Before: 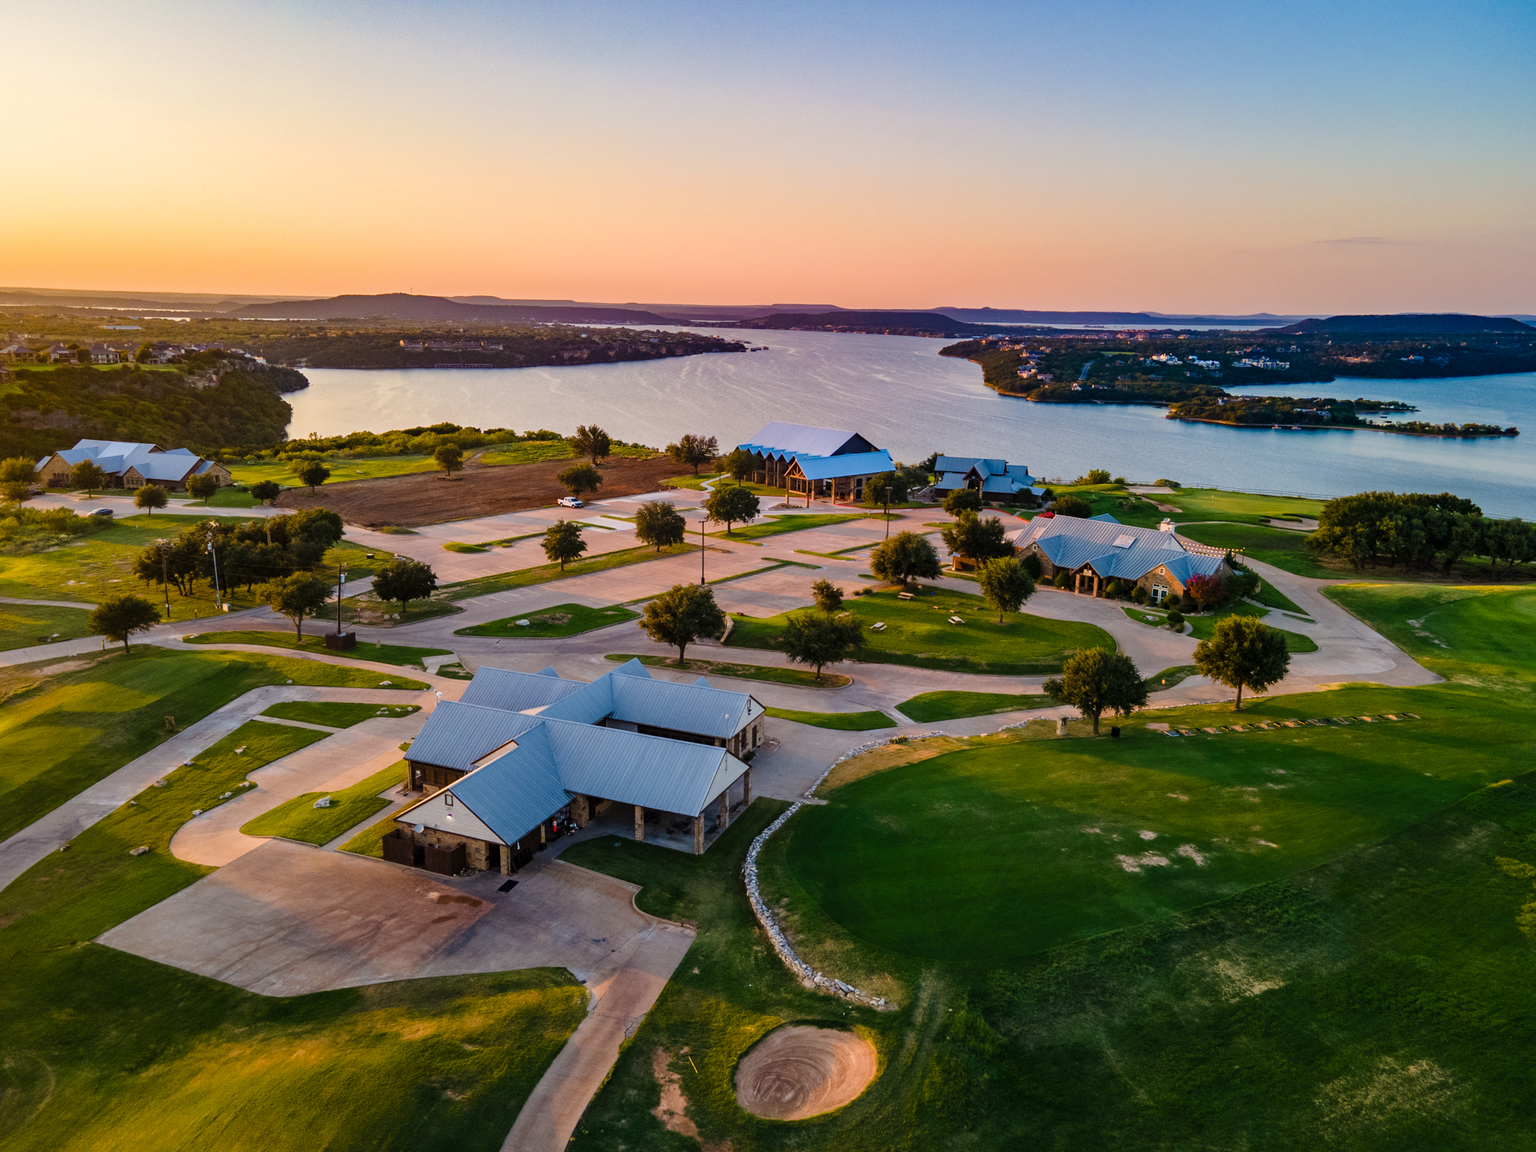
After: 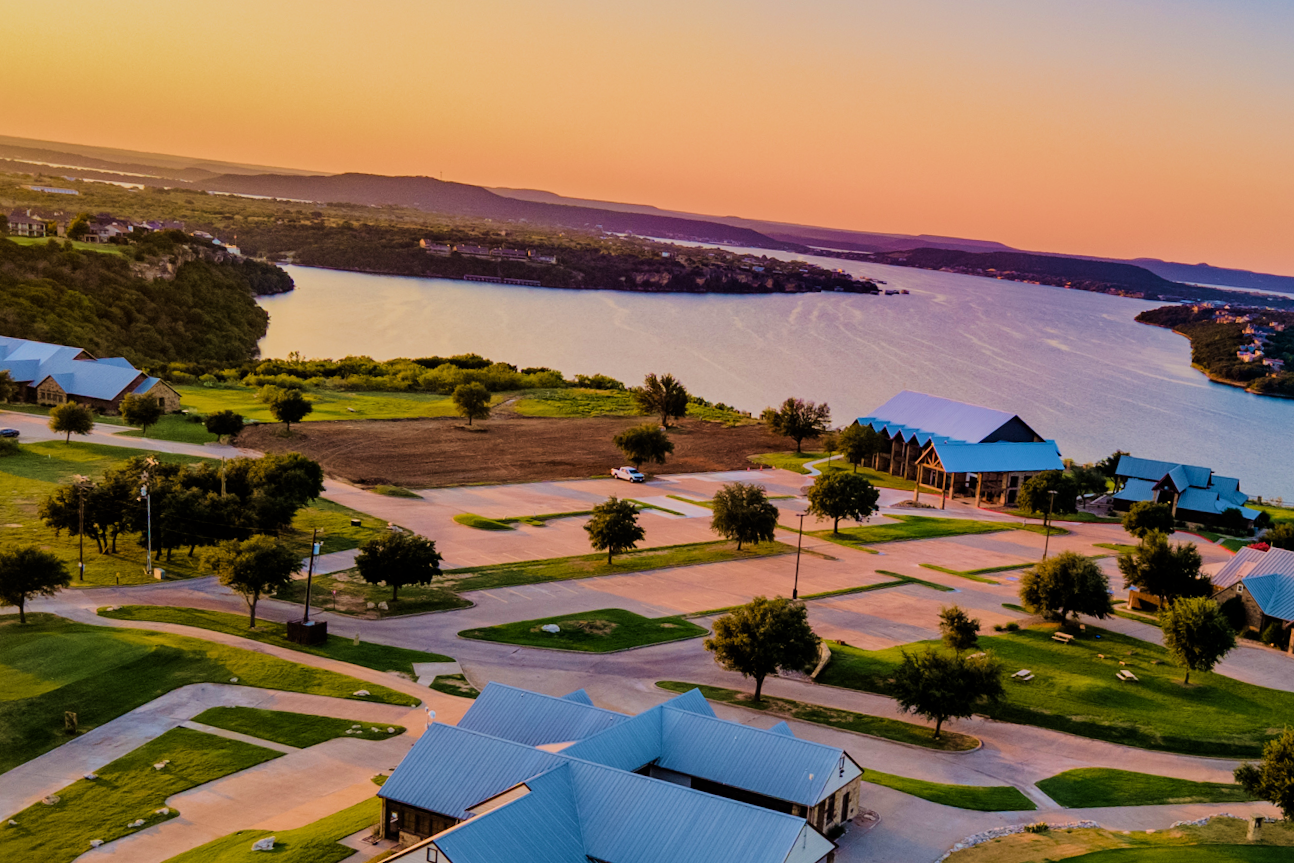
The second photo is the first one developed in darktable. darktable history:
crop and rotate: angle -4.99°, left 2.122%, top 6.945%, right 27.566%, bottom 30.519%
filmic rgb: black relative exposure -7.15 EV, white relative exposure 5.36 EV, hardness 3.02, color science v6 (2022)
velvia: strength 56%
local contrast: mode bilateral grid, contrast 10, coarseness 25, detail 115%, midtone range 0.2
